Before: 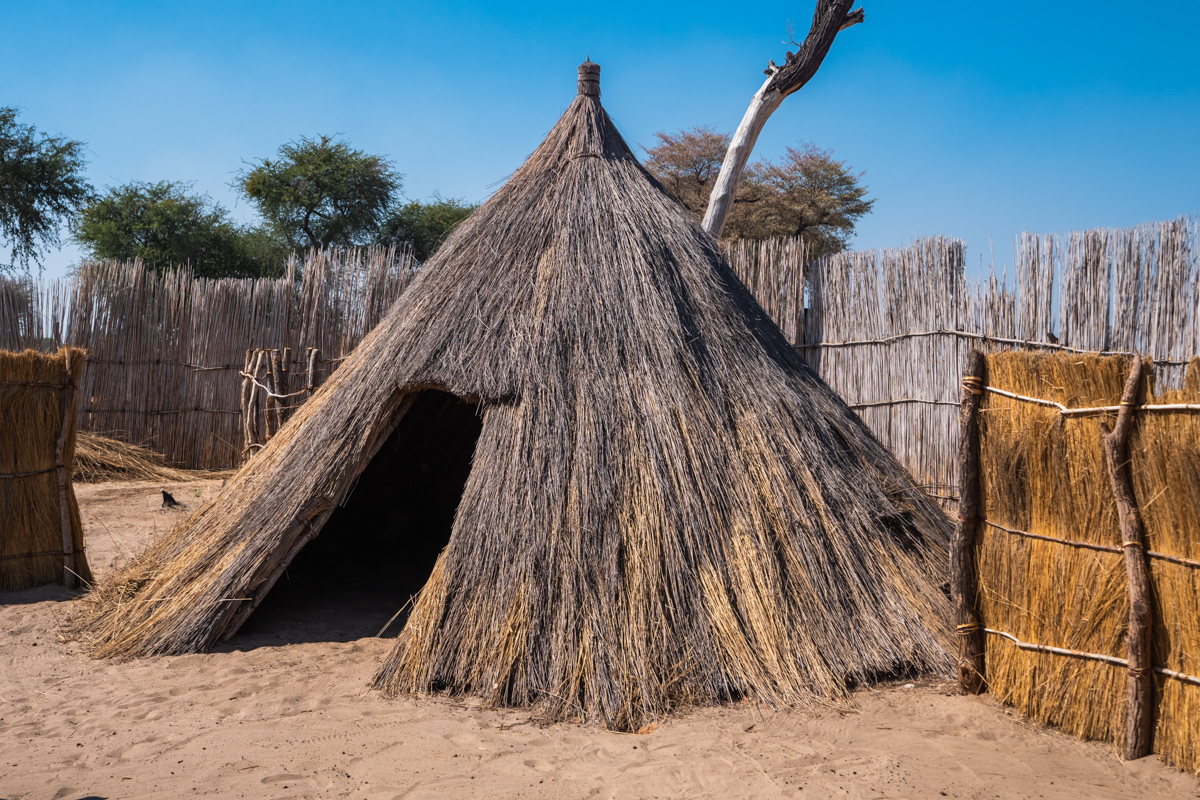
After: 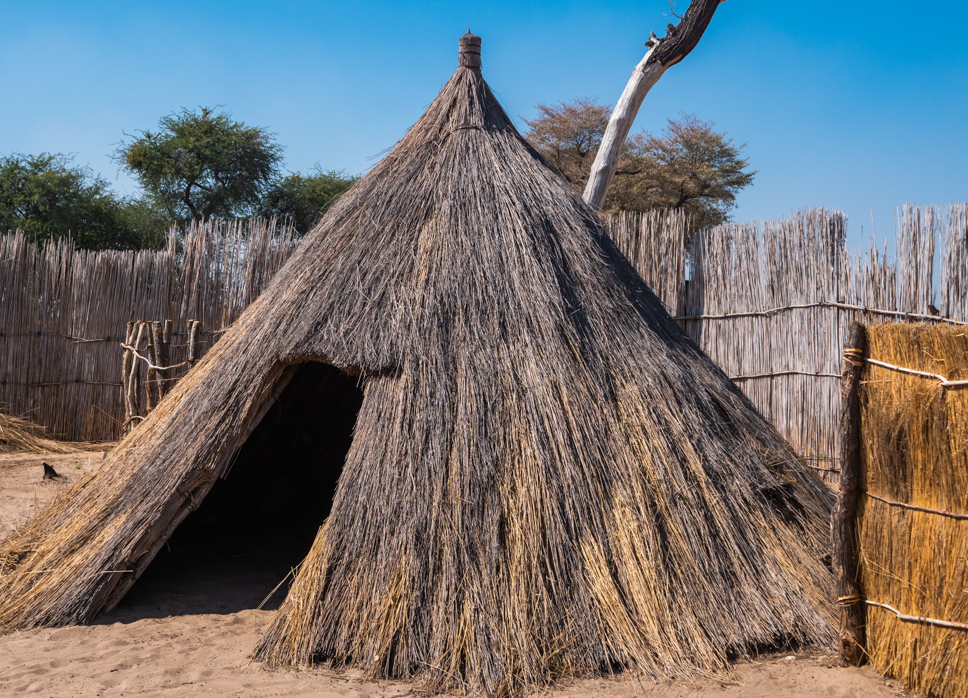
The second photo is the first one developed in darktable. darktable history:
crop: left 9.992%, top 3.508%, right 9.292%, bottom 9.128%
